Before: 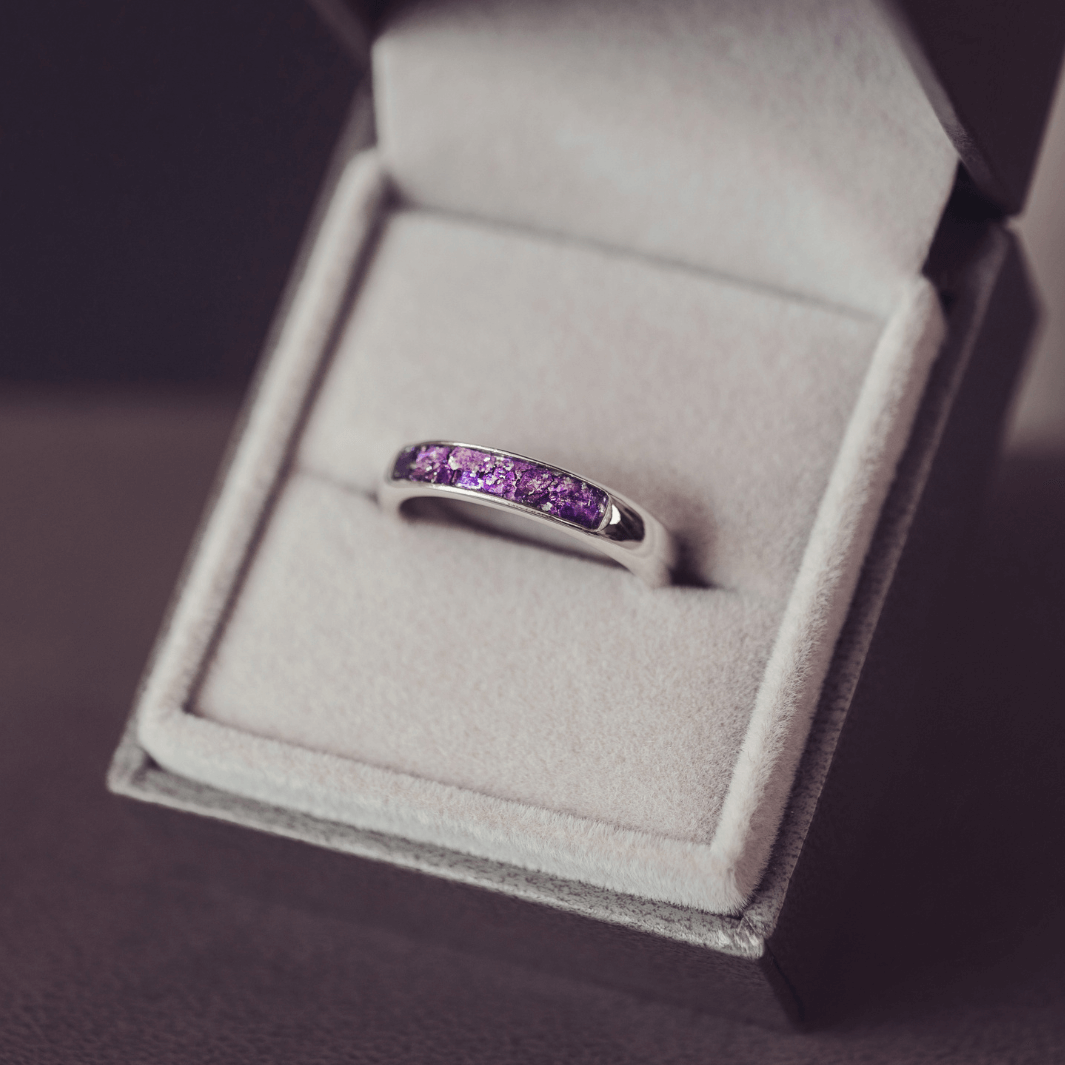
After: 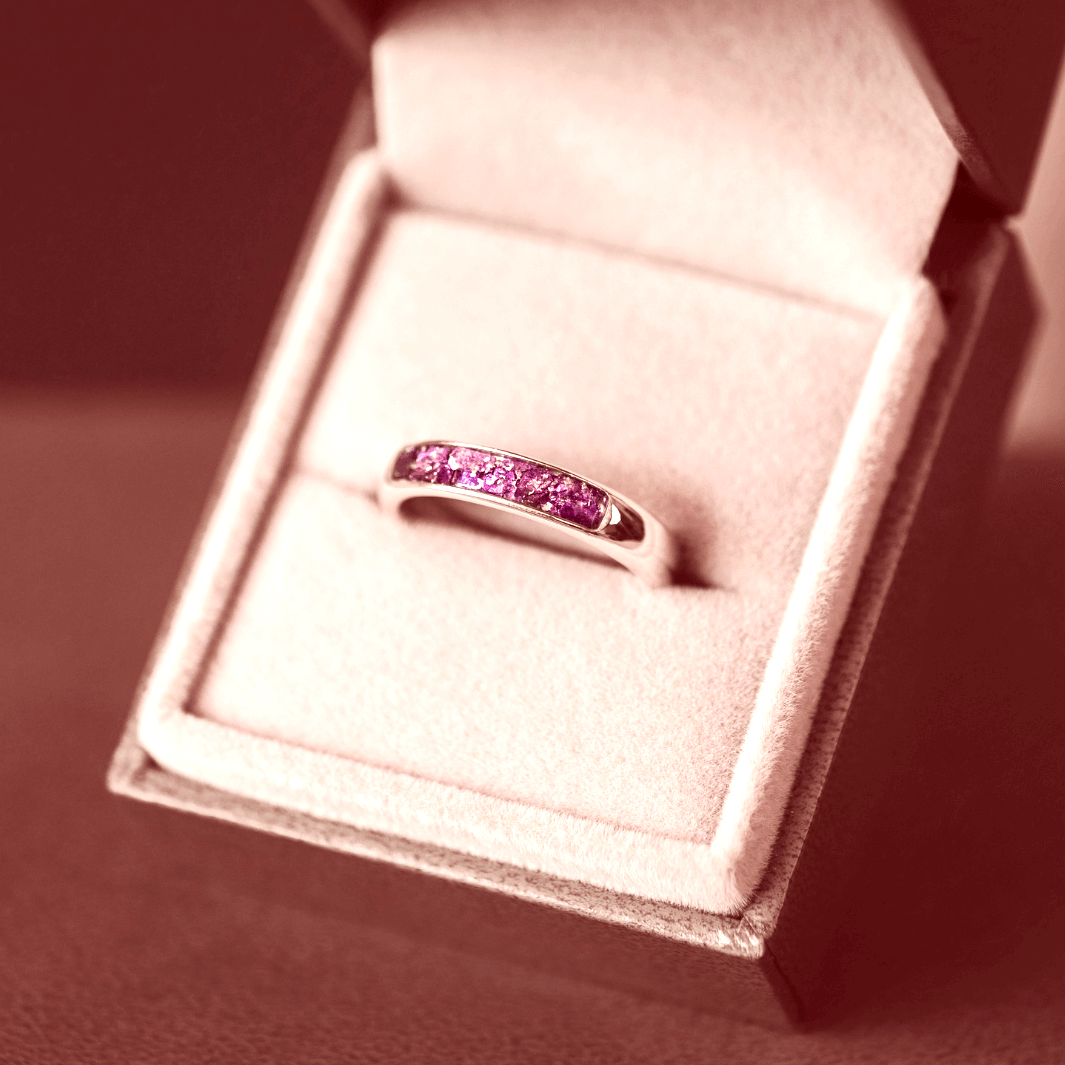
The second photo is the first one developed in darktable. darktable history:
exposure: exposure 0.995 EV, compensate highlight preservation false
levels: levels [0, 0.498, 0.996]
color correction: highlights a* 9.57, highlights b* 8.79, shadows a* 39.95, shadows b* 39.36, saturation 0.766
